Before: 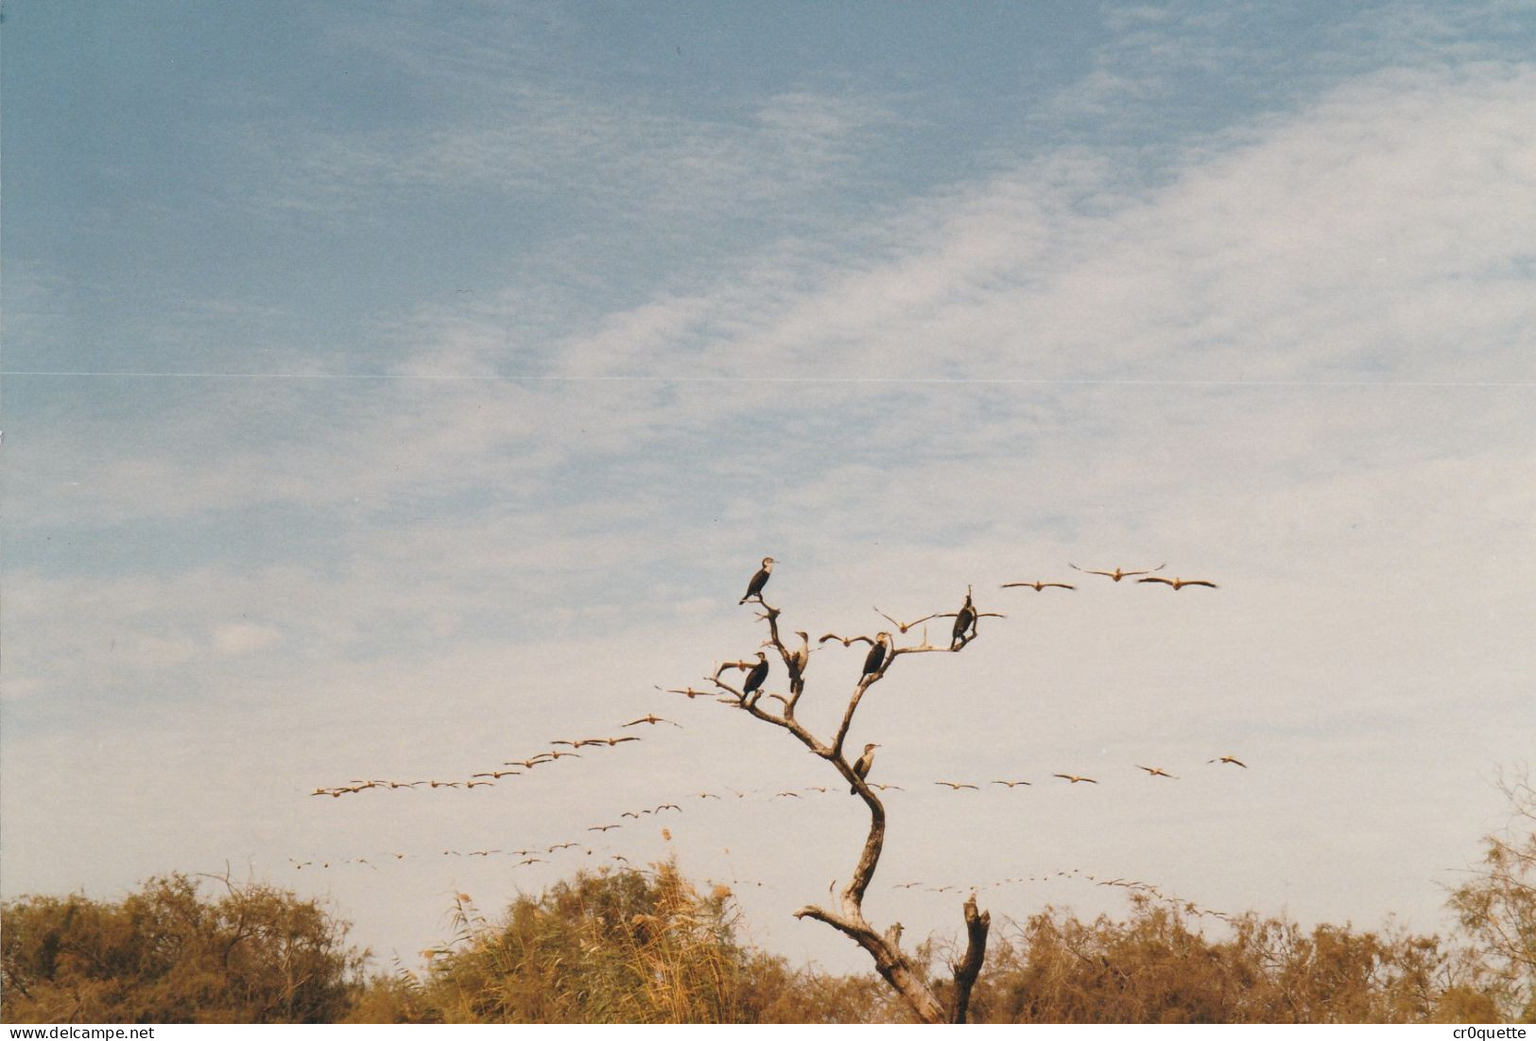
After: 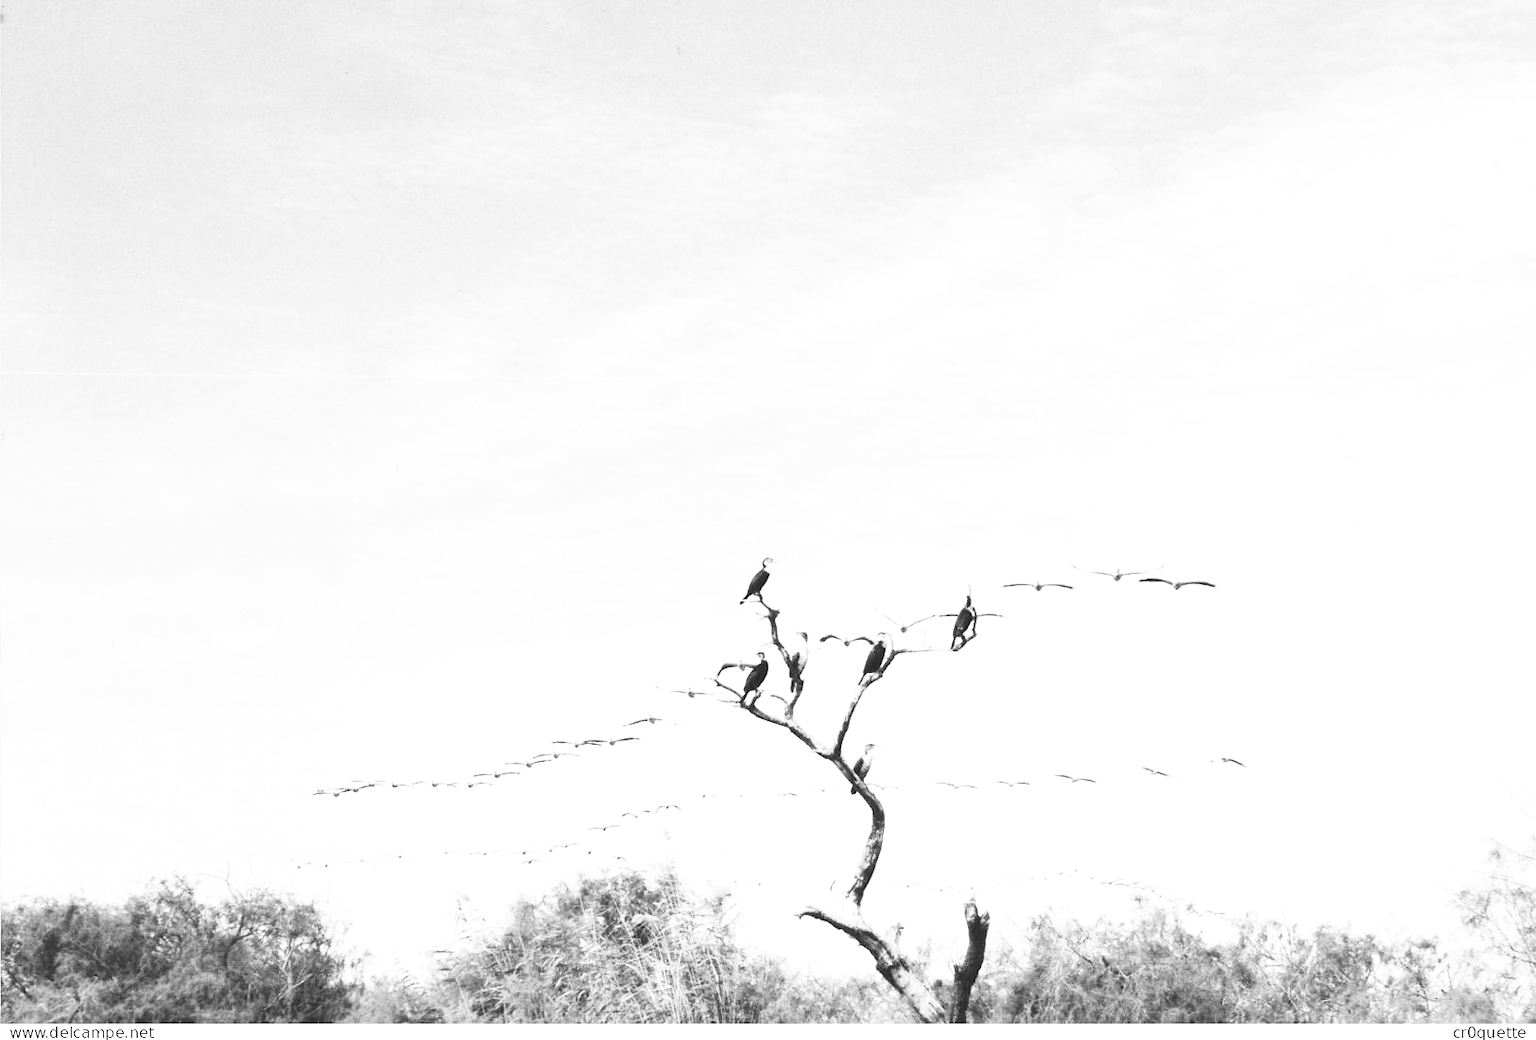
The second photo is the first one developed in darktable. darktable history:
white balance: red 1, blue 1
exposure: exposure 0.722 EV, compensate highlight preservation false
local contrast: highlights 100%, shadows 100%, detail 120%, midtone range 0.2
contrast brightness saturation: contrast 0.53, brightness 0.47, saturation -1
